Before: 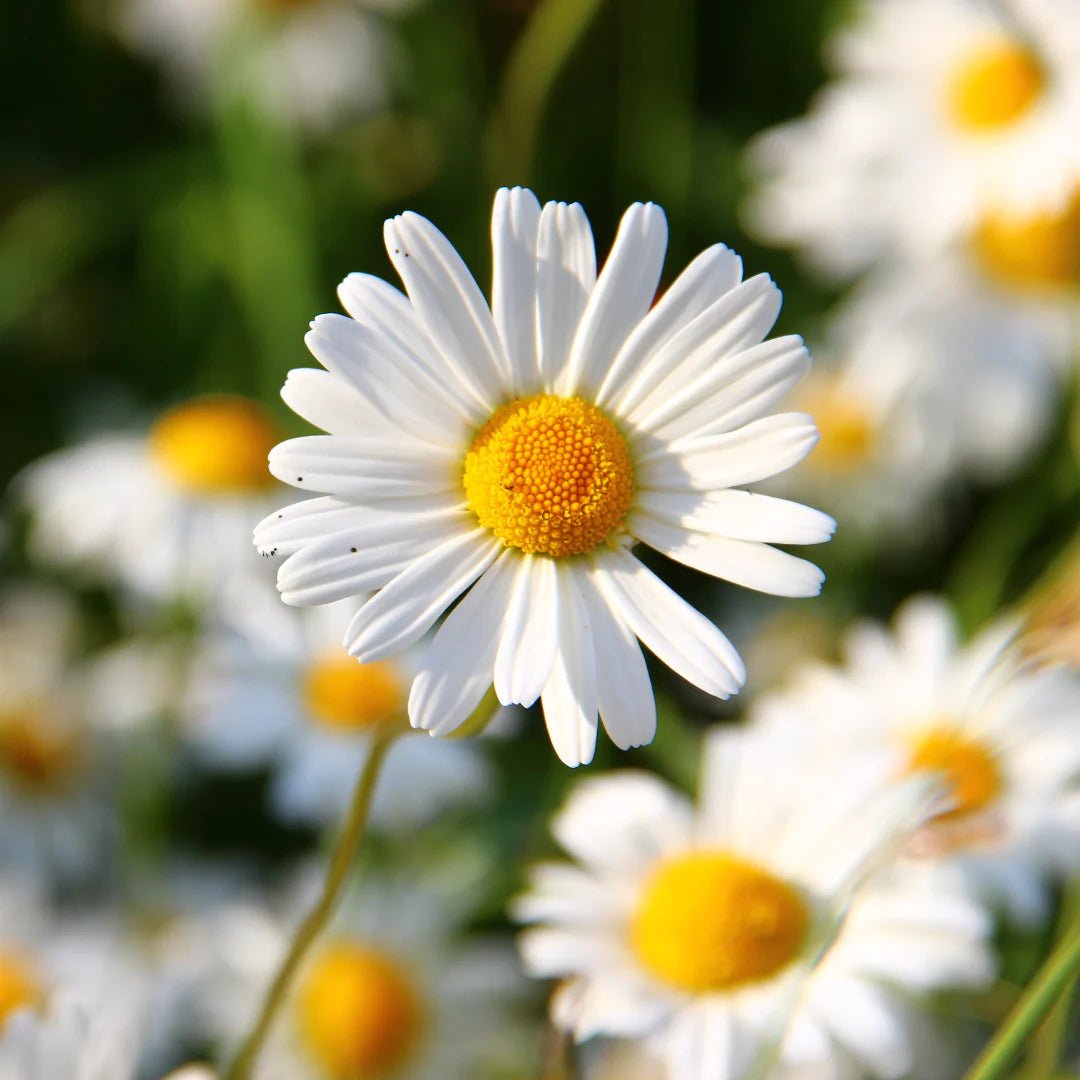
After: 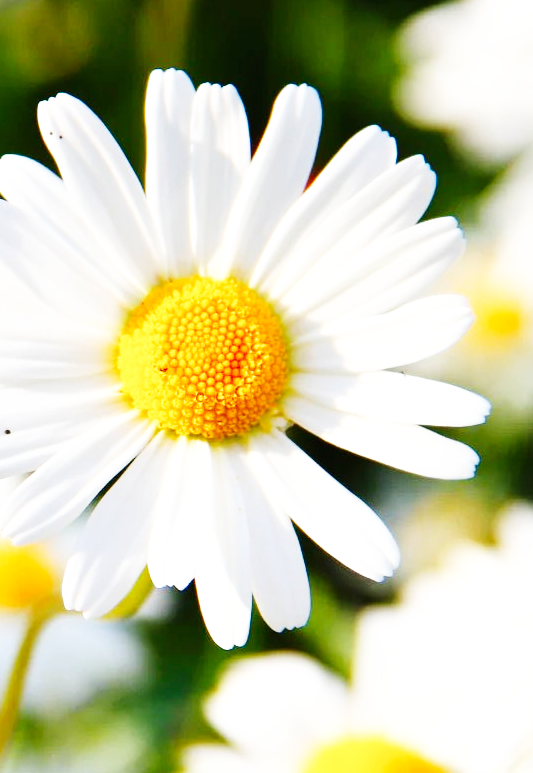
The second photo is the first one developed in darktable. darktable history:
crop: left 32.112%, top 10.952%, right 18.458%, bottom 17.448%
base curve: curves: ch0 [(0, 0.003) (0.001, 0.002) (0.006, 0.004) (0.02, 0.022) (0.048, 0.086) (0.094, 0.234) (0.162, 0.431) (0.258, 0.629) (0.385, 0.8) (0.548, 0.918) (0.751, 0.988) (1, 1)], preserve colors none
